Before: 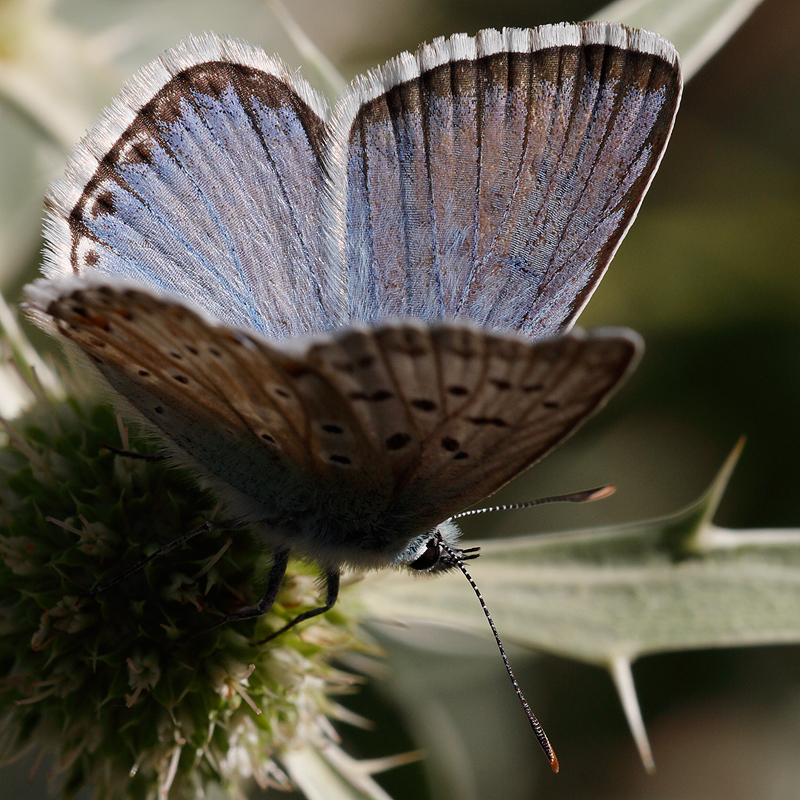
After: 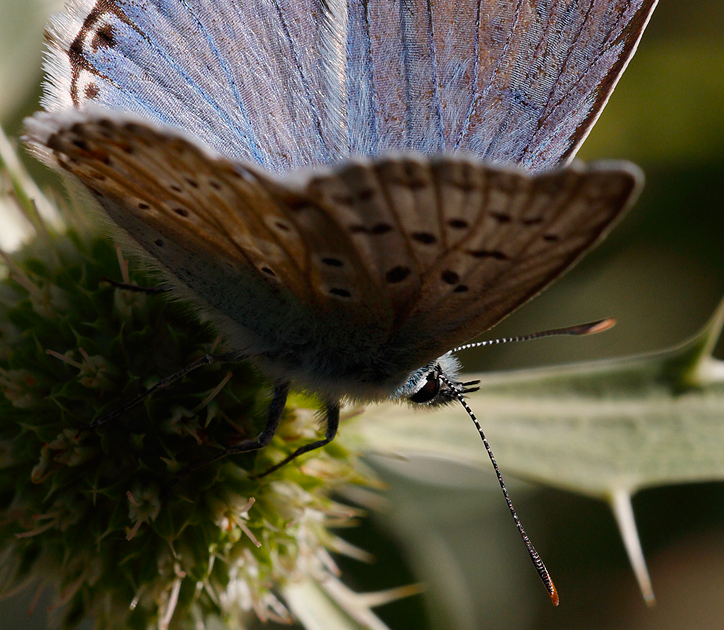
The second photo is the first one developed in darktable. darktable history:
crop: top 20.916%, right 9.437%, bottom 0.316%
color balance rgb: perceptual saturation grading › global saturation 25%, global vibrance 10%
